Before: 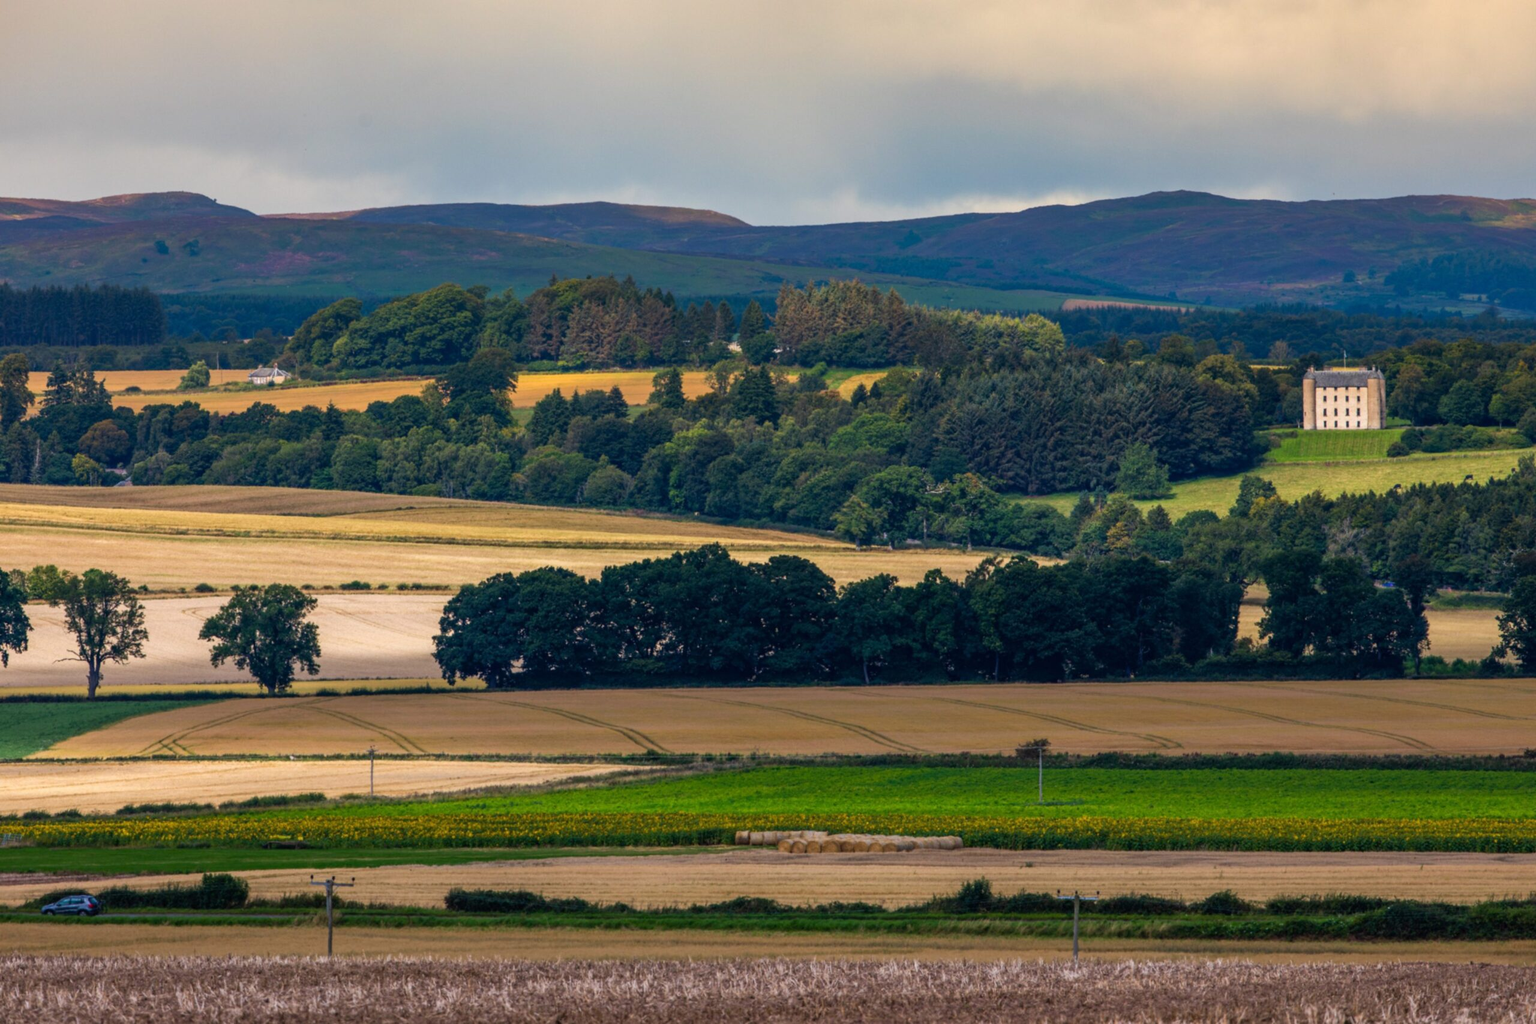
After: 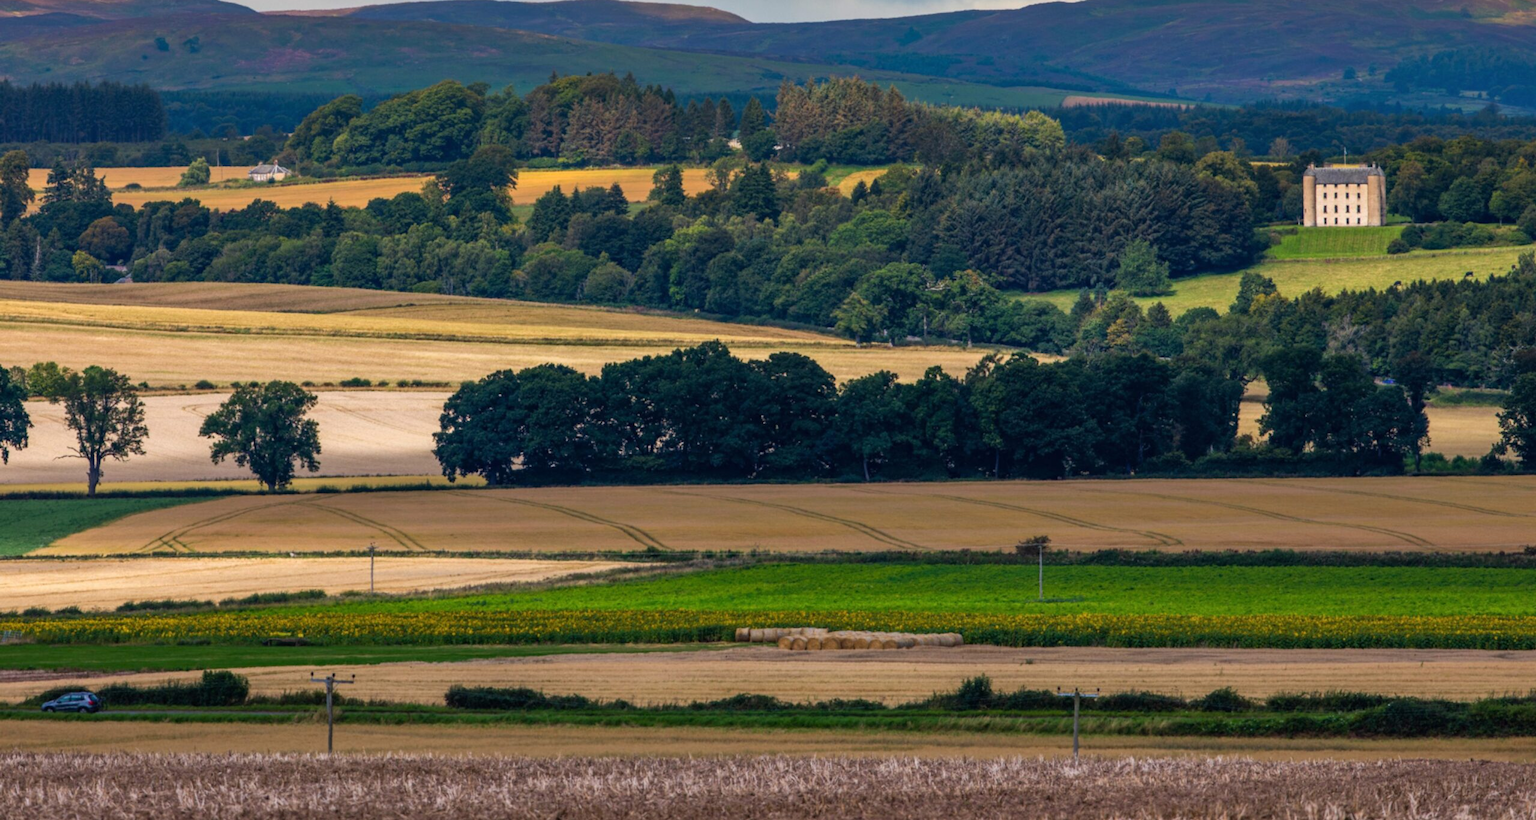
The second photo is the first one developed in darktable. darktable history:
crop and rotate: top 19.897%
shadows and highlights: shadows 24.28, highlights -78.49, soften with gaussian
